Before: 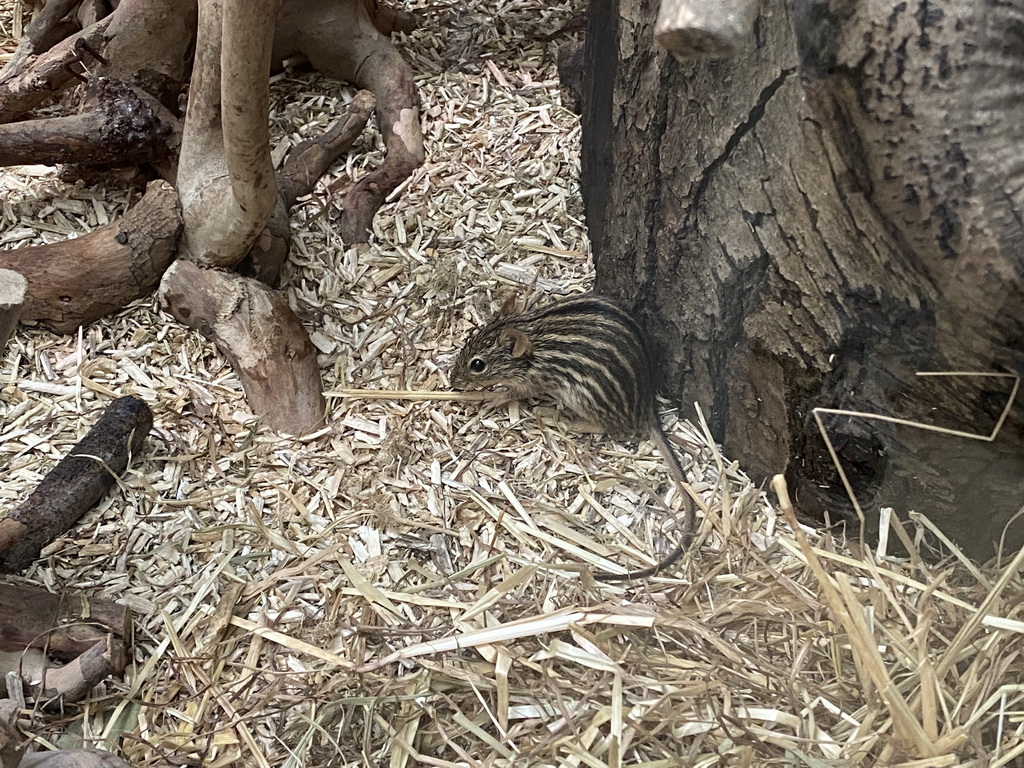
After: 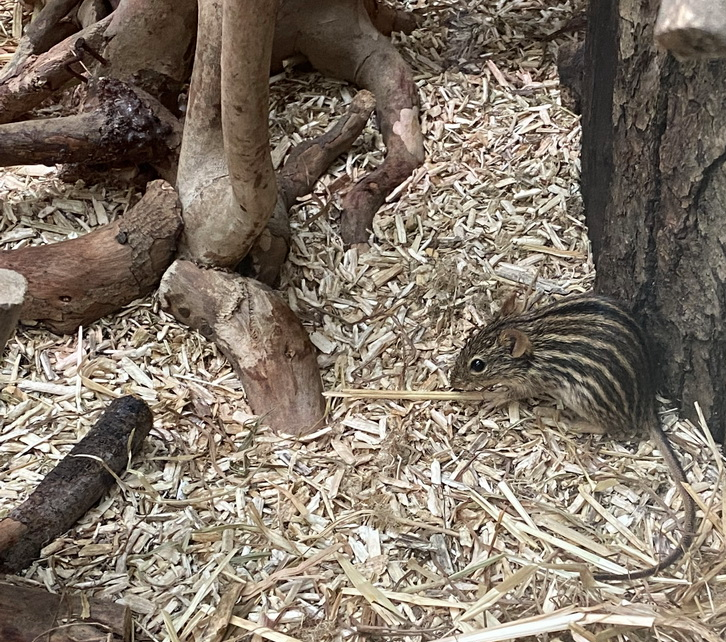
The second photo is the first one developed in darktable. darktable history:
crop: right 29.006%, bottom 16.352%
contrast brightness saturation: contrast 0.01, saturation -0.057
